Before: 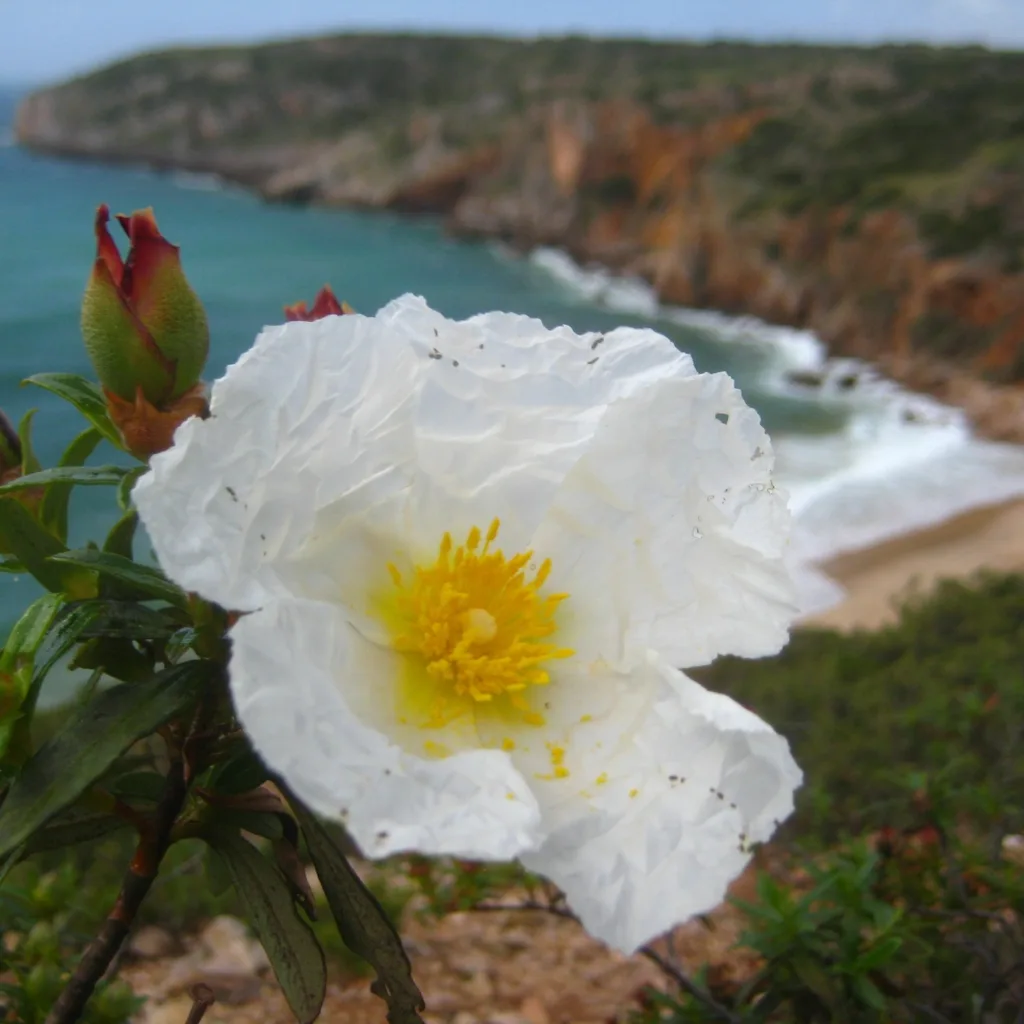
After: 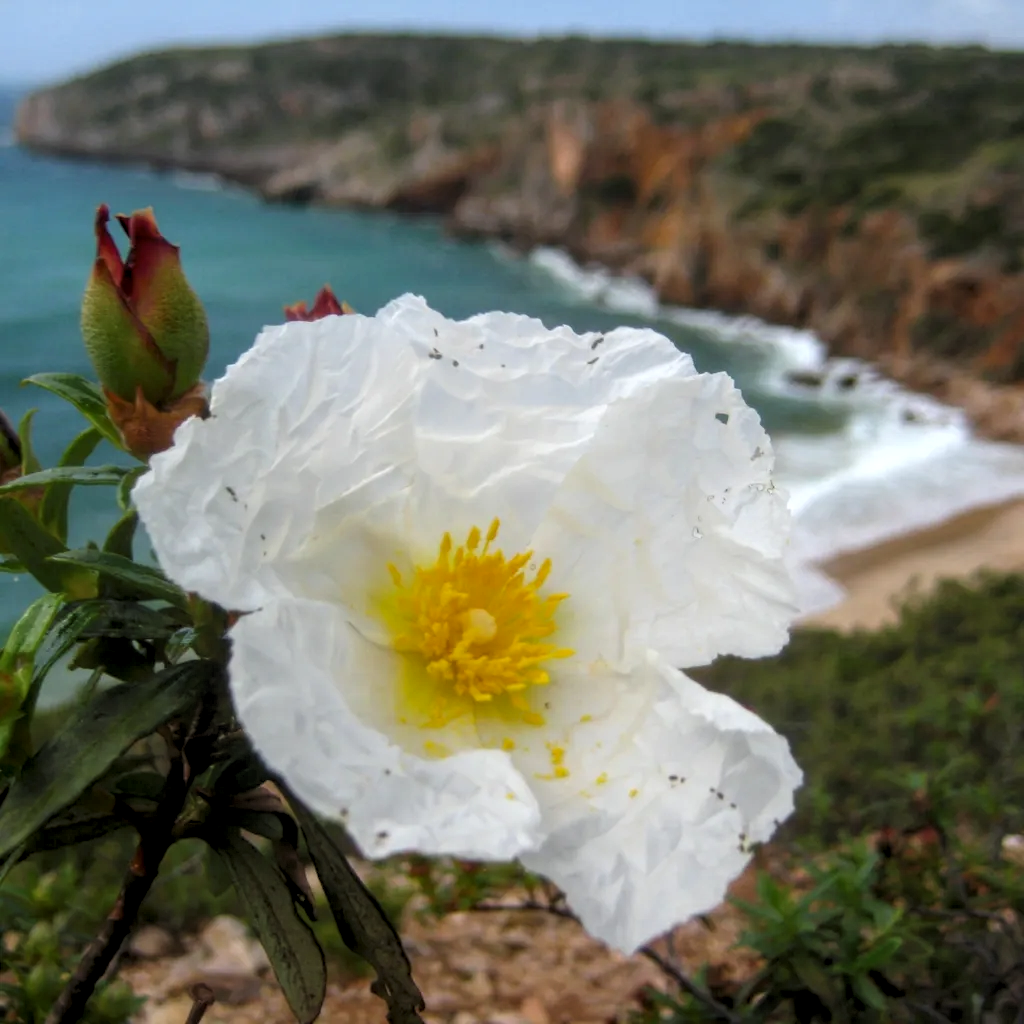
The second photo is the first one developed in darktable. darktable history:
local contrast: detail 130%
levels: levels [0.073, 0.497, 0.972]
